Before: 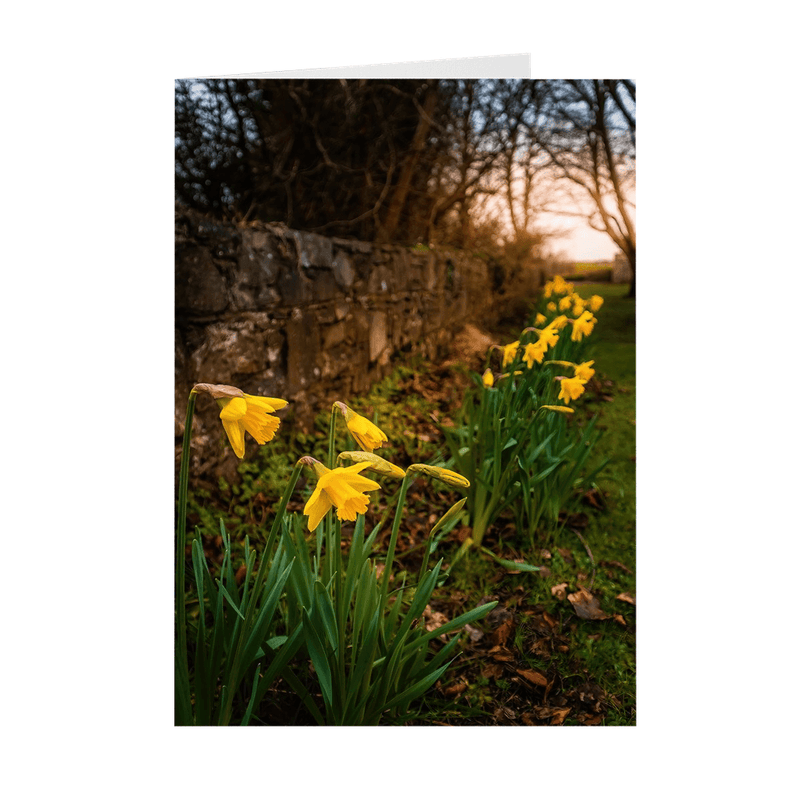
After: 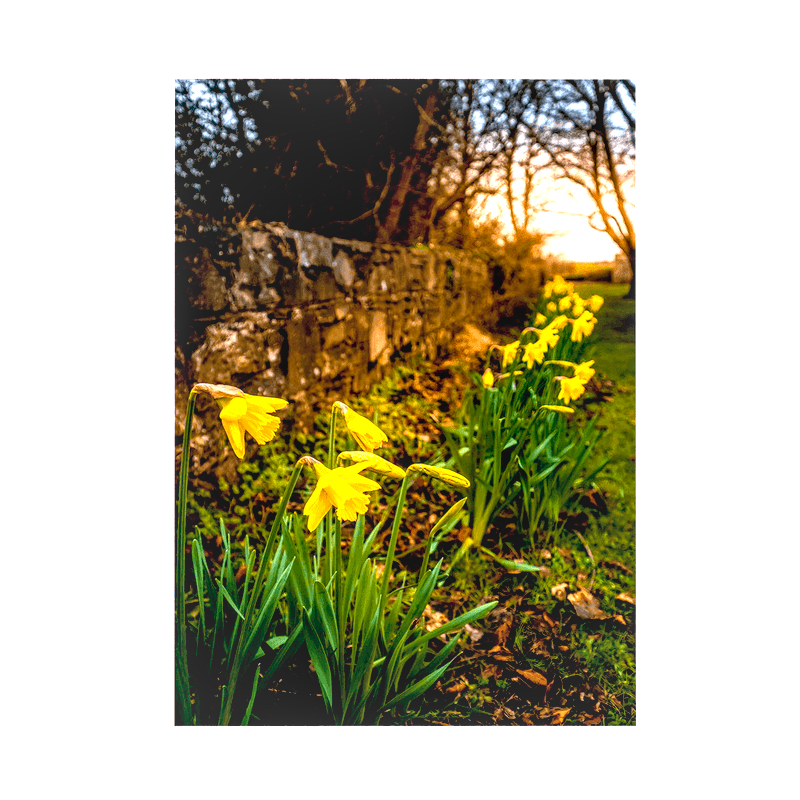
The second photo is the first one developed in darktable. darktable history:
local contrast: detail 130%
color balance rgb: perceptual saturation grading › global saturation 20%, global vibrance 20%
white balance: red 1.004, blue 1.024
exposure: black level correction 0.01, exposure 1 EV, compensate highlight preservation false
